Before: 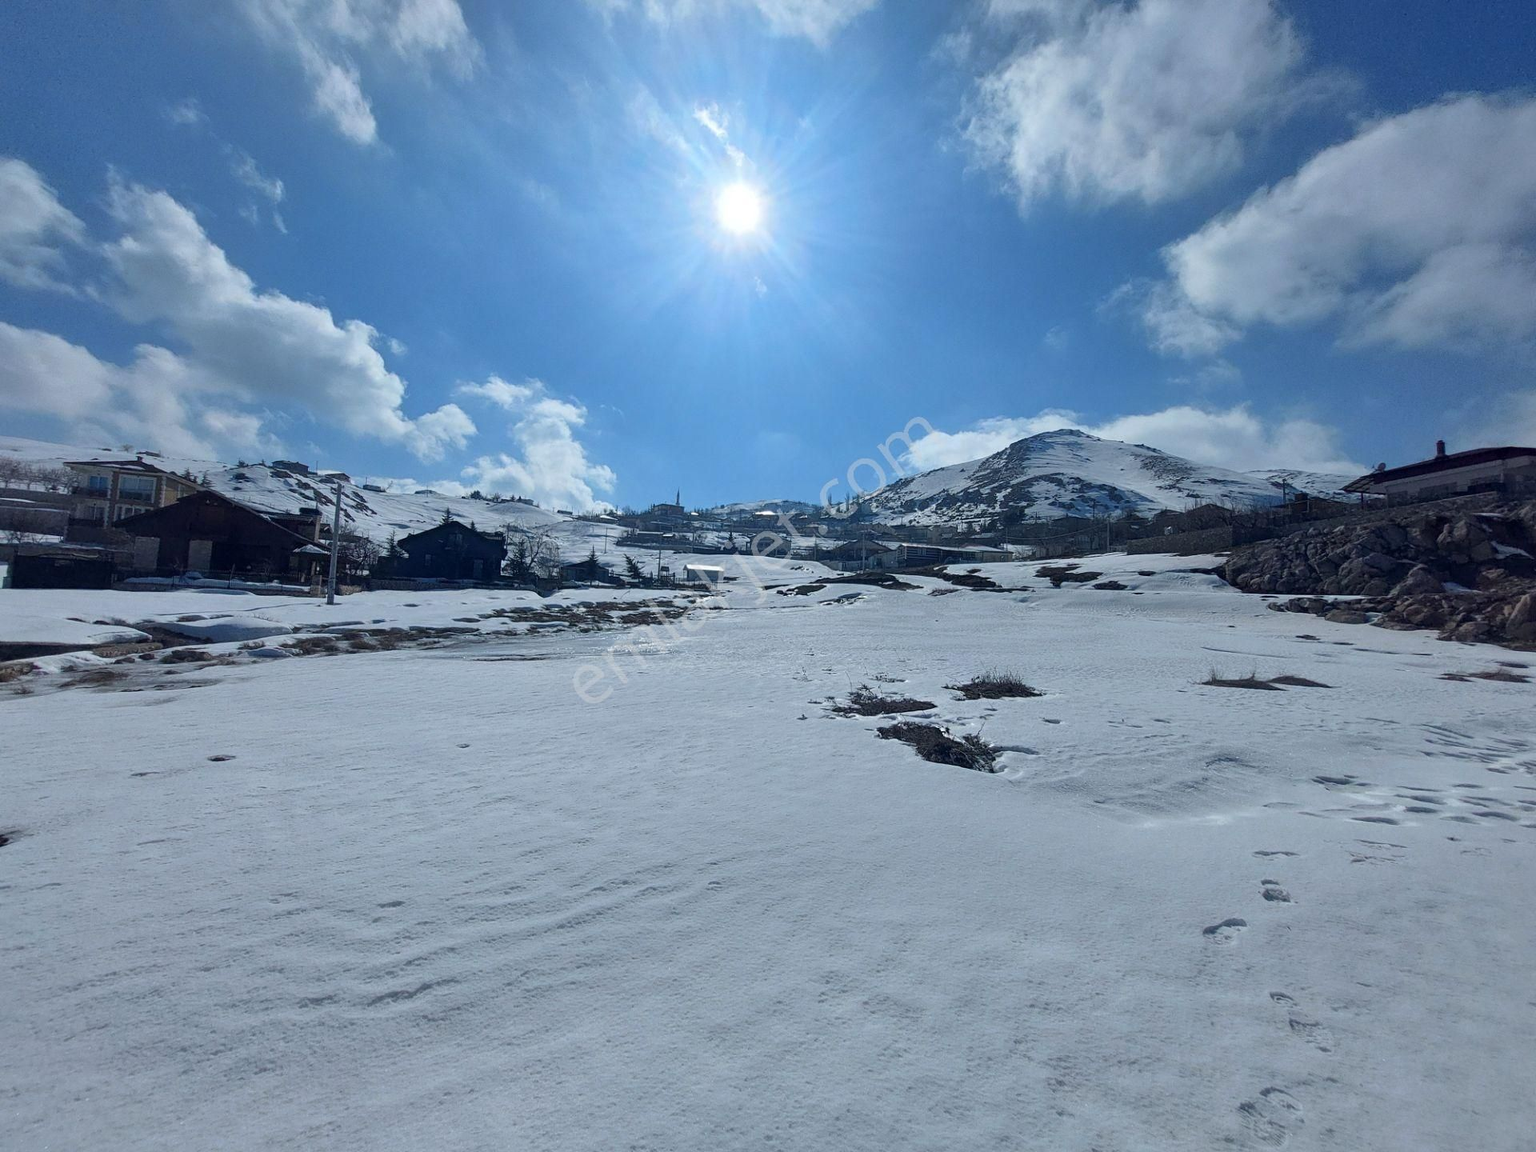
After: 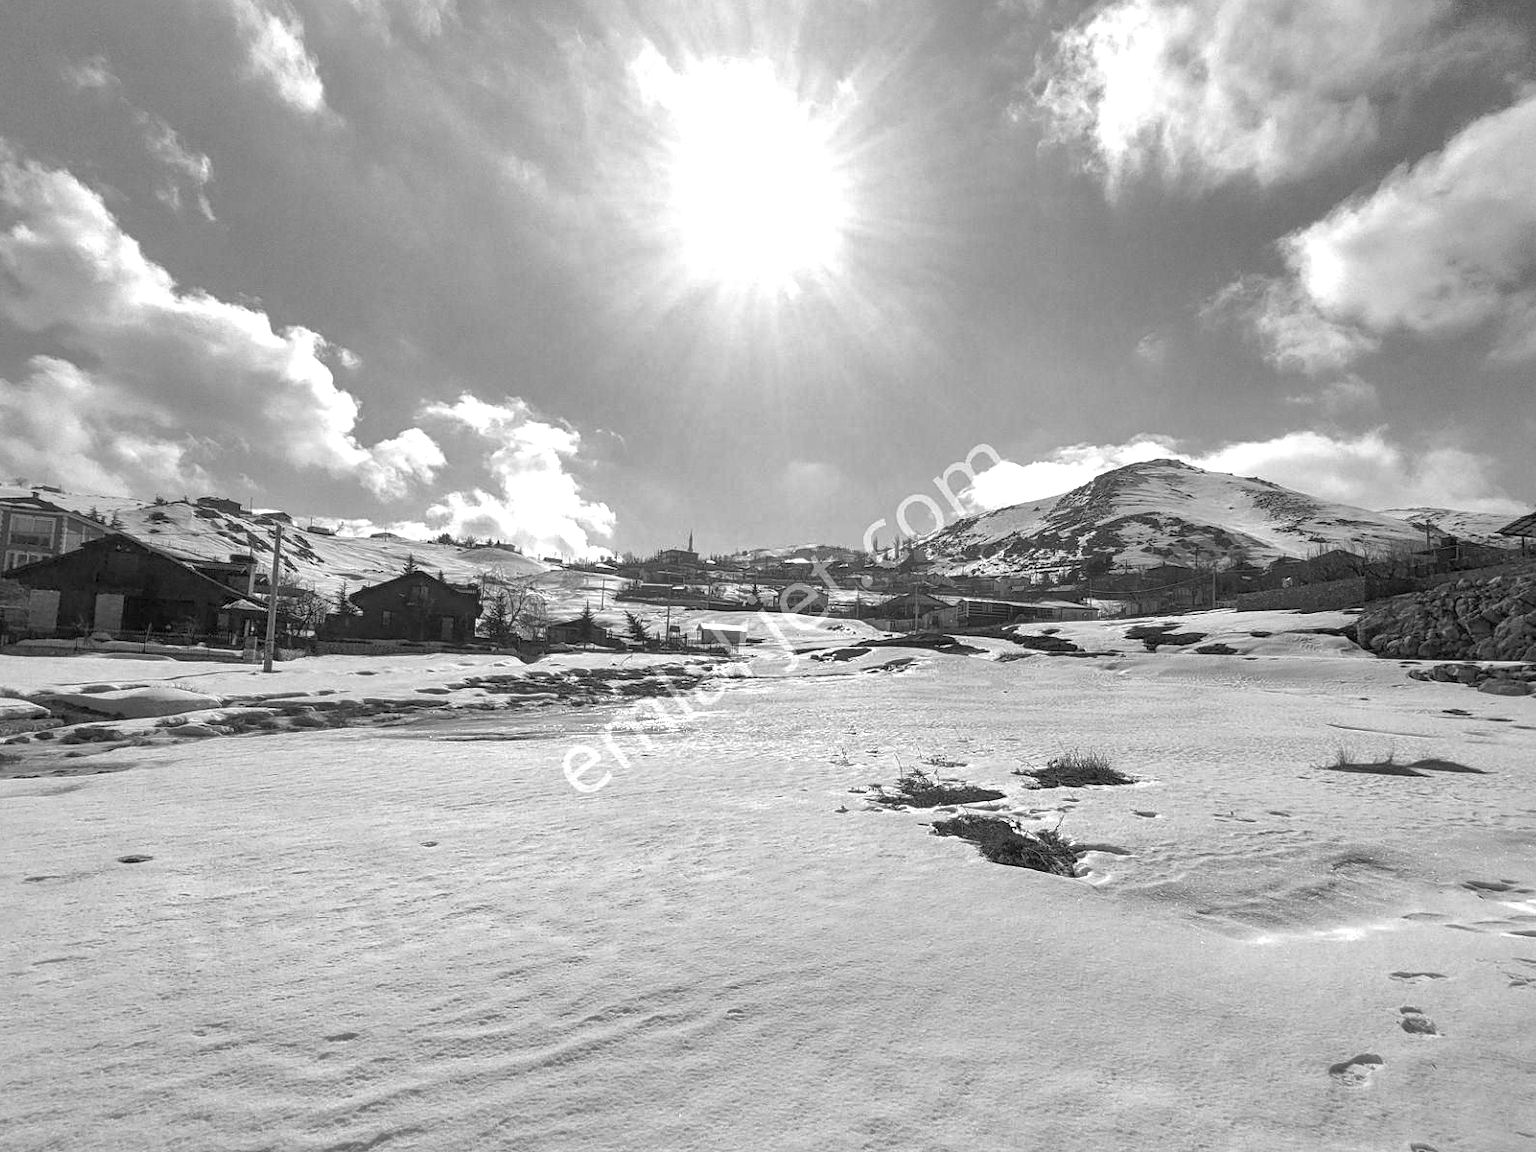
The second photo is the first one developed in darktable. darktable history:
exposure: black level correction 0, exposure 0.9 EV, compensate exposure bias true, compensate highlight preservation false
crop and rotate: left 7.196%, top 4.574%, right 10.605%, bottom 13.178%
local contrast: on, module defaults
contrast brightness saturation: saturation -1
shadows and highlights: on, module defaults
